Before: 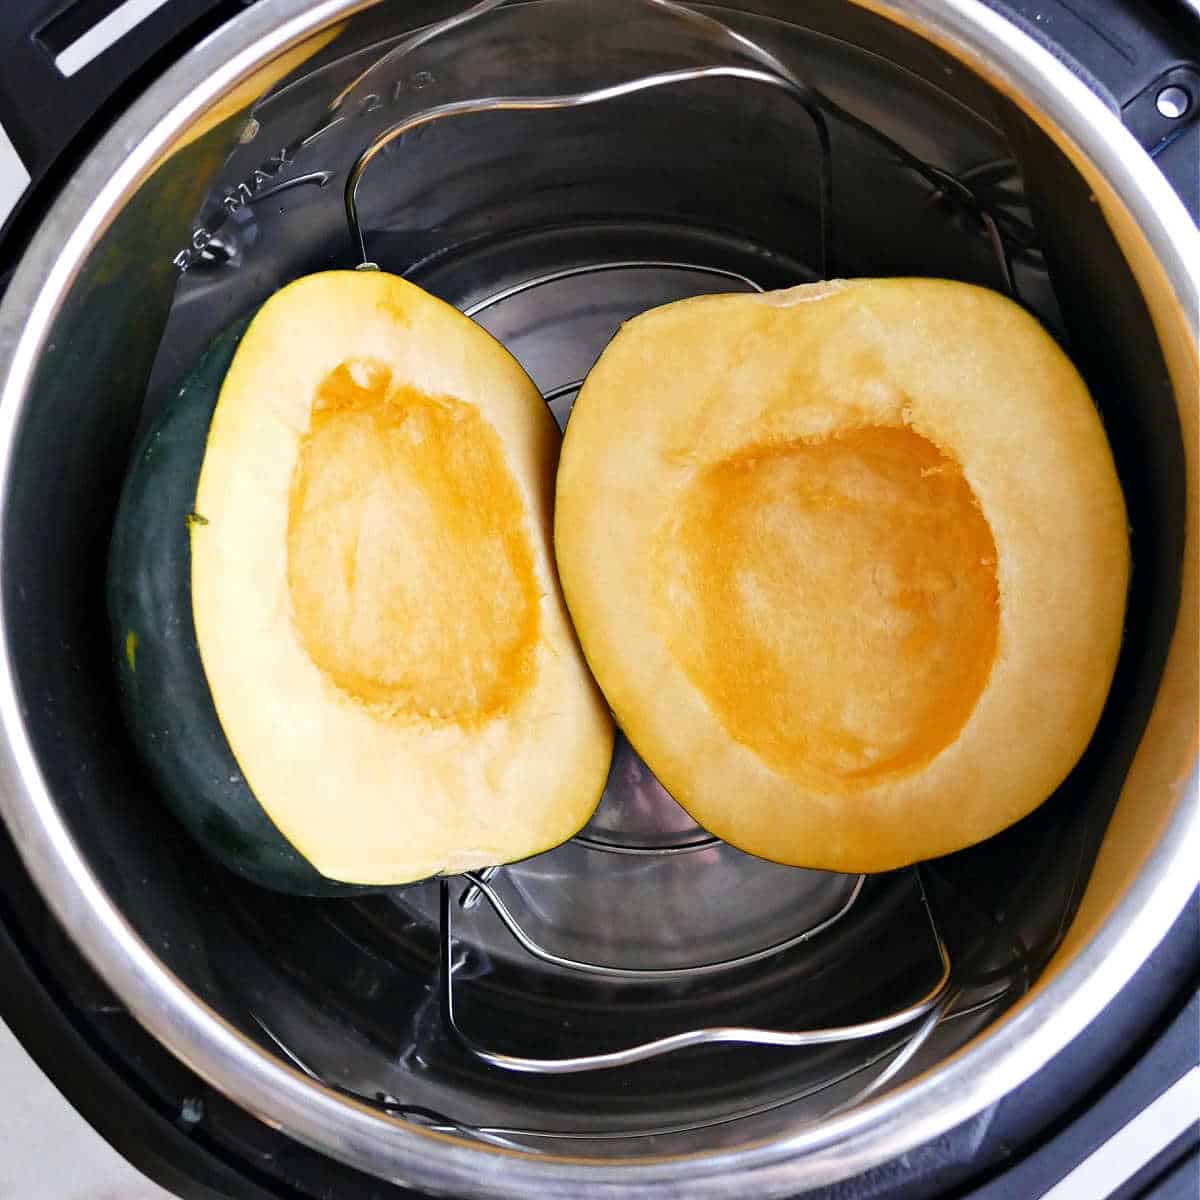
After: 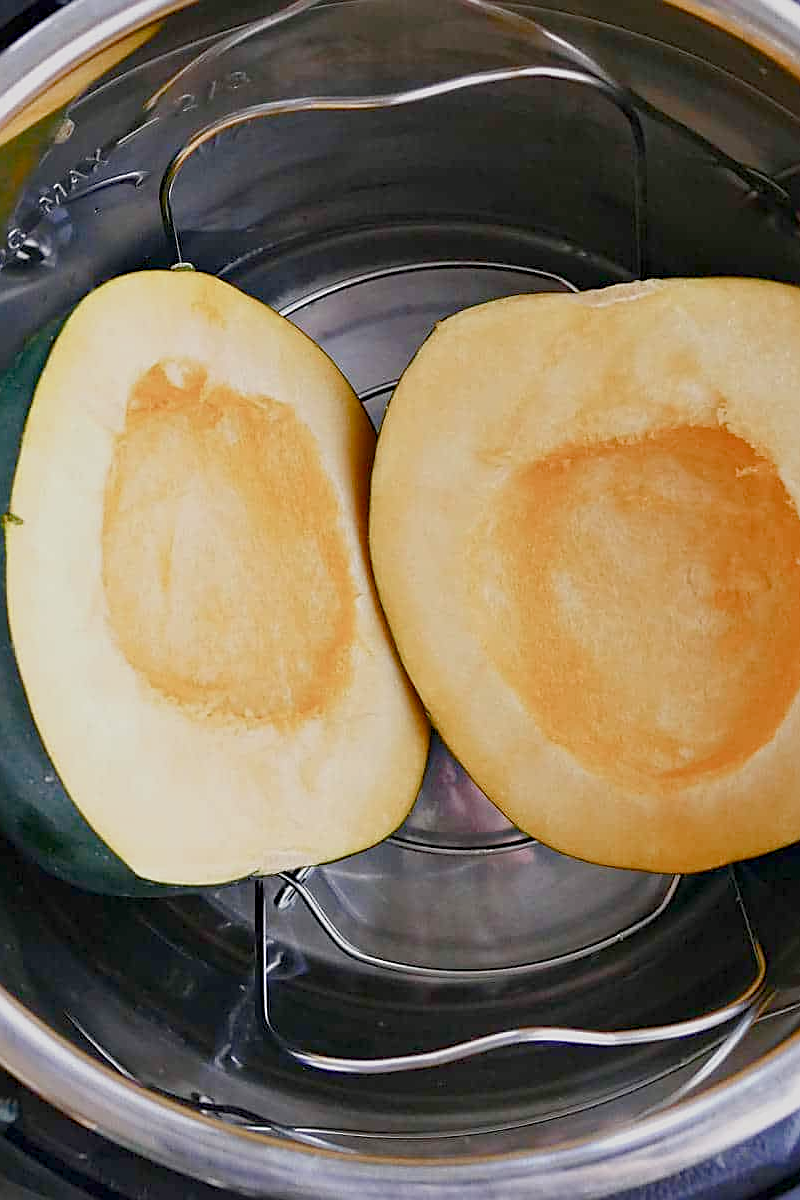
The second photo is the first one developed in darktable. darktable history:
crop and rotate: left 15.446%, right 17.836%
color balance rgb: shadows lift › chroma 1%, shadows lift › hue 113°, highlights gain › chroma 0.2%, highlights gain › hue 333°, perceptual saturation grading › global saturation 20%, perceptual saturation grading › highlights -50%, perceptual saturation grading › shadows 25%, contrast -20%
sharpen: on, module defaults
